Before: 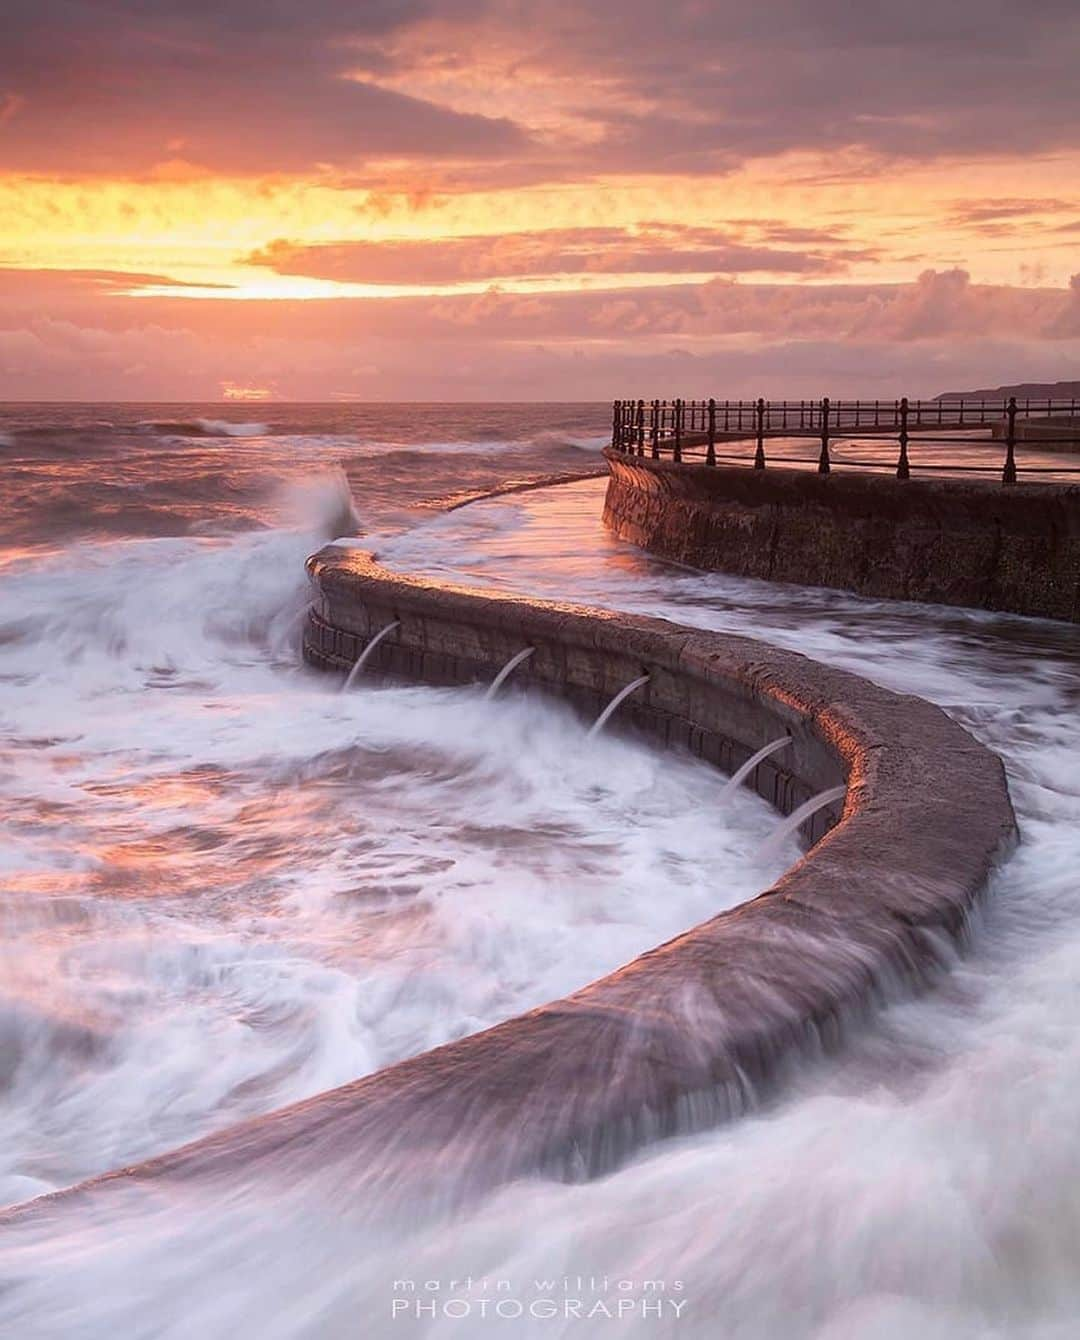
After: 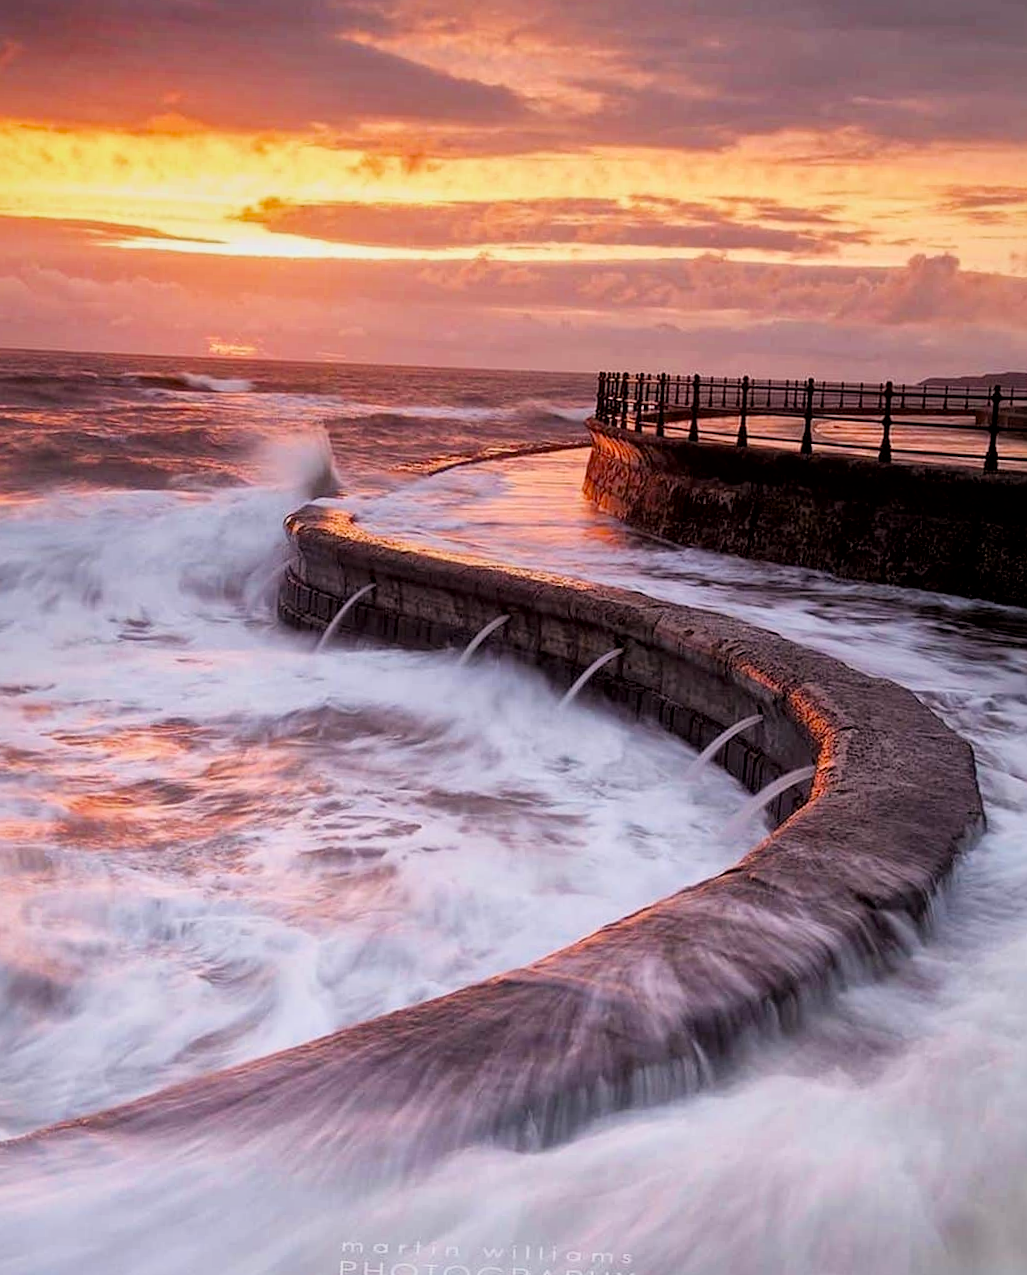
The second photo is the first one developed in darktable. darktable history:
local contrast: mode bilateral grid, contrast 20, coarseness 50, detail 150%, midtone range 0.2
crop and rotate: angle -2.38°
filmic rgb: black relative exposure -7.75 EV, white relative exposure 4.4 EV, threshold 3 EV, target black luminance 0%, hardness 3.76, latitude 50.51%, contrast 1.074, highlights saturation mix 10%, shadows ↔ highlights balance -0.22%, color science v4 (2020), enable highlight reconstruction true
